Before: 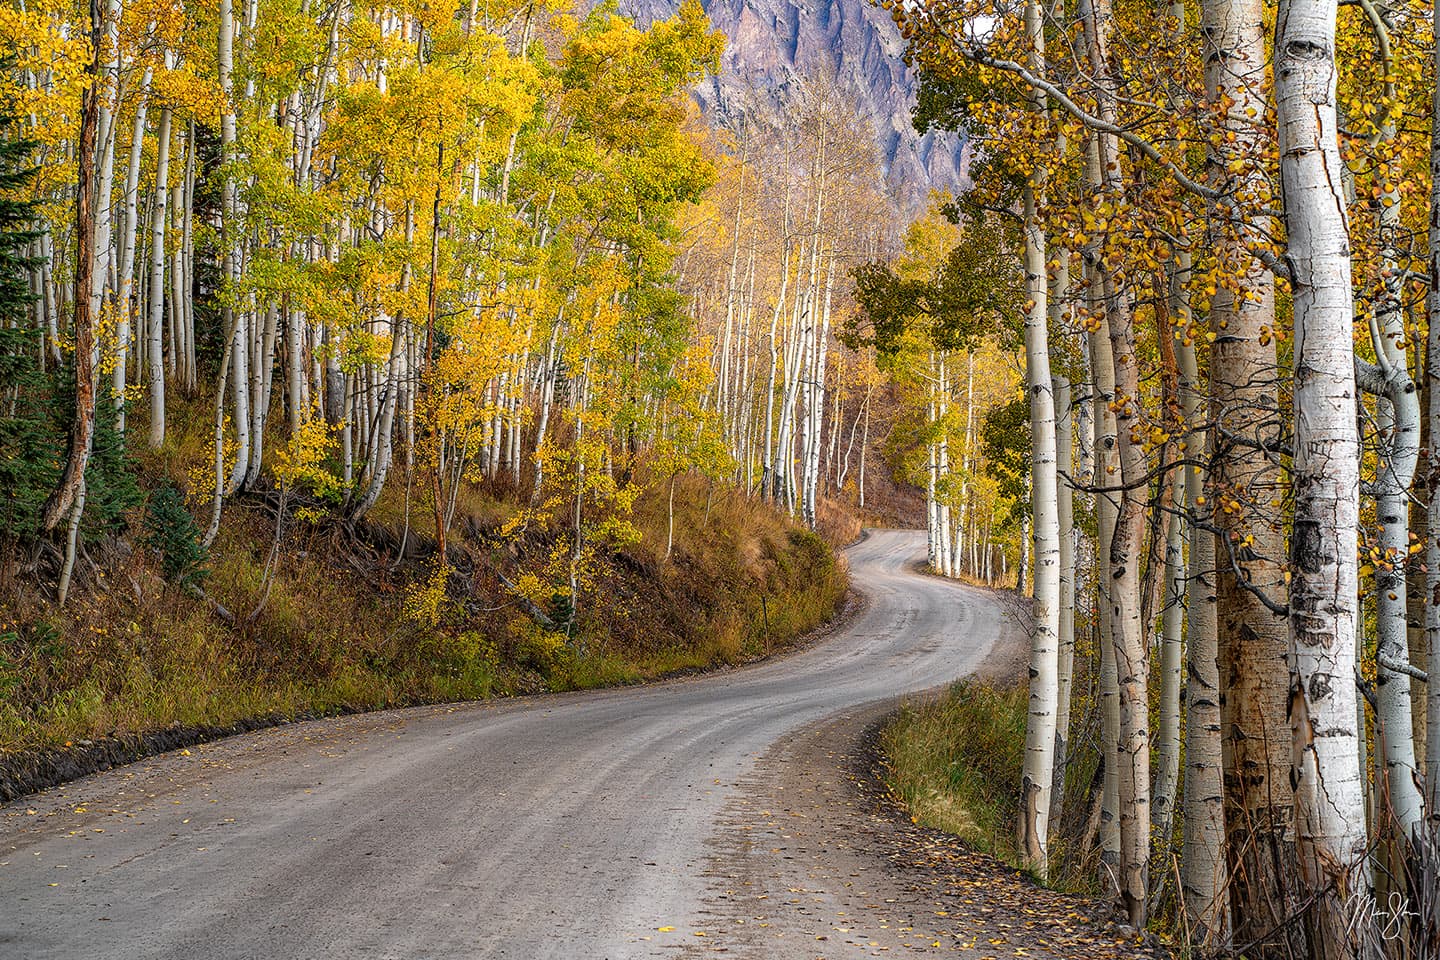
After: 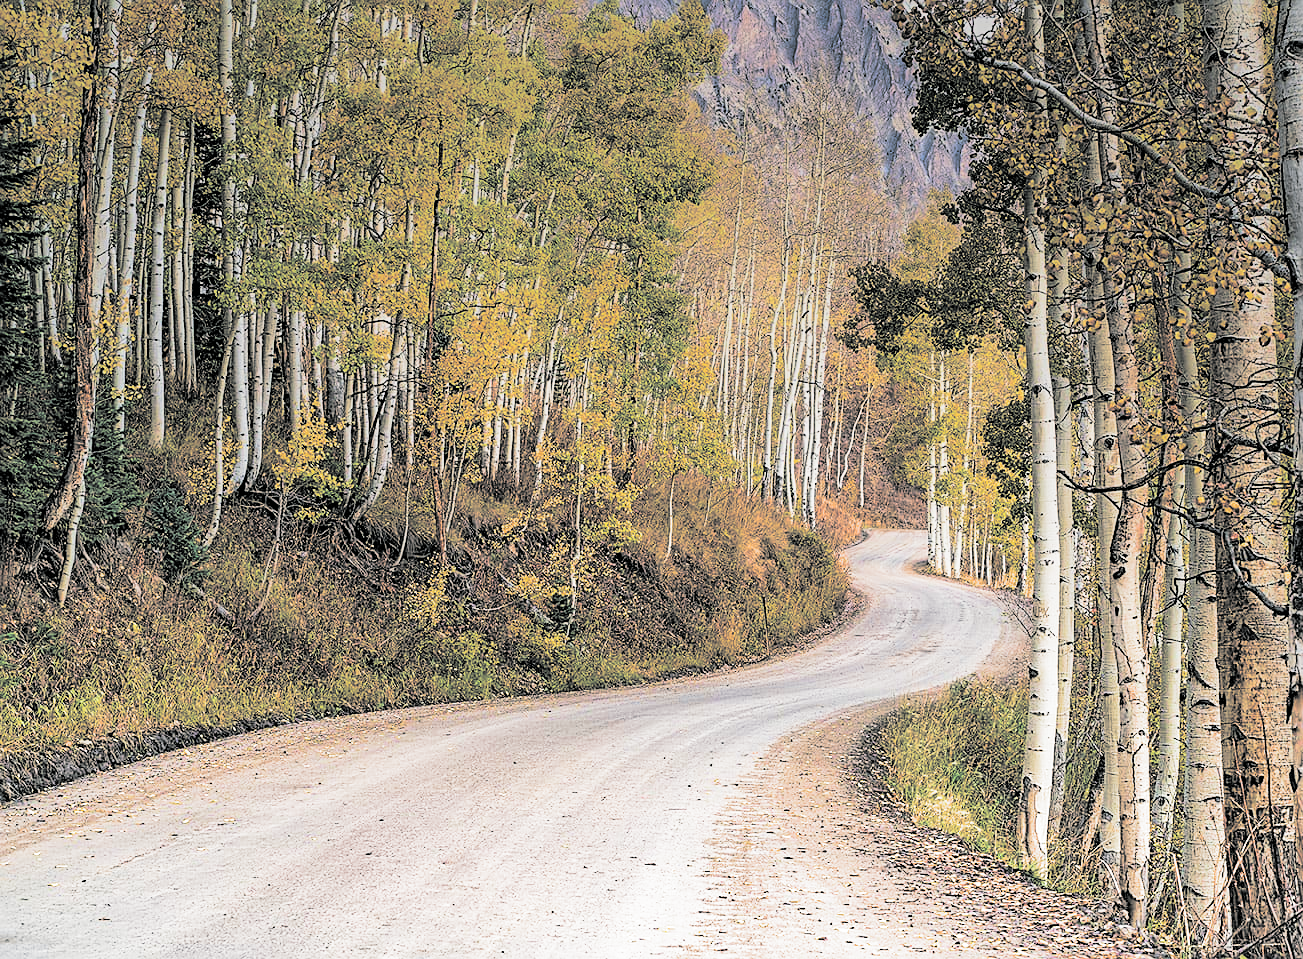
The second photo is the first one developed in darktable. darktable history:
velvia: on, module defaults
crop: right 9.509%, bottom 0.031%
graduated density: density -3.9 EV
filmic rgb: black relative exposure -7.15 EV, white relative exposure 5.36 EV, hardness 3.02, color science v6 (2022)
split-toning: shadows › hue 190.8°, shadows › saturation 0.05, highlights › hue 54°, highlights › saturation 0.05, compress 0%
sharpen: on, module defaults
